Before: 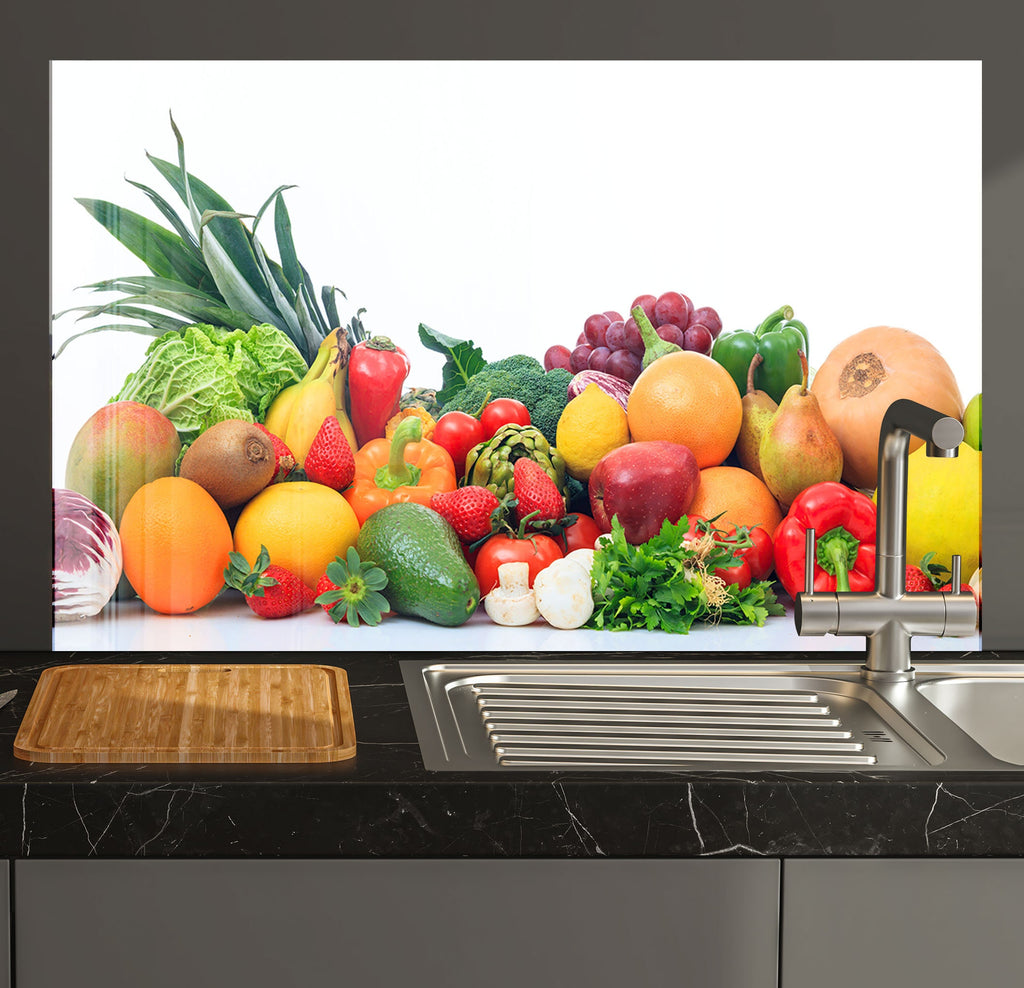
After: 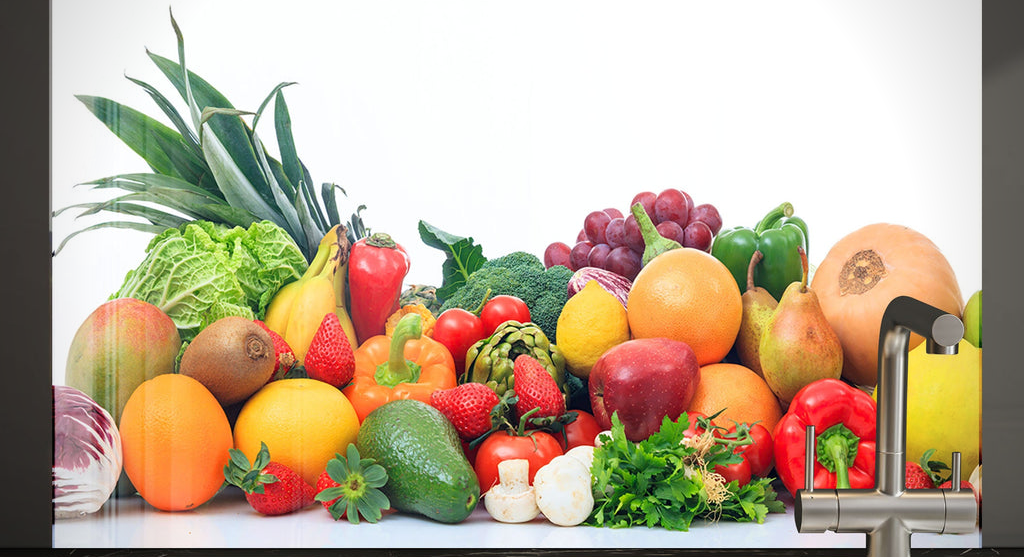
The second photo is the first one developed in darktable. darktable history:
crop and rotate: top 10.439%, bottom 33.176%
vignetting: brightness -0.578, saturation -0.263
